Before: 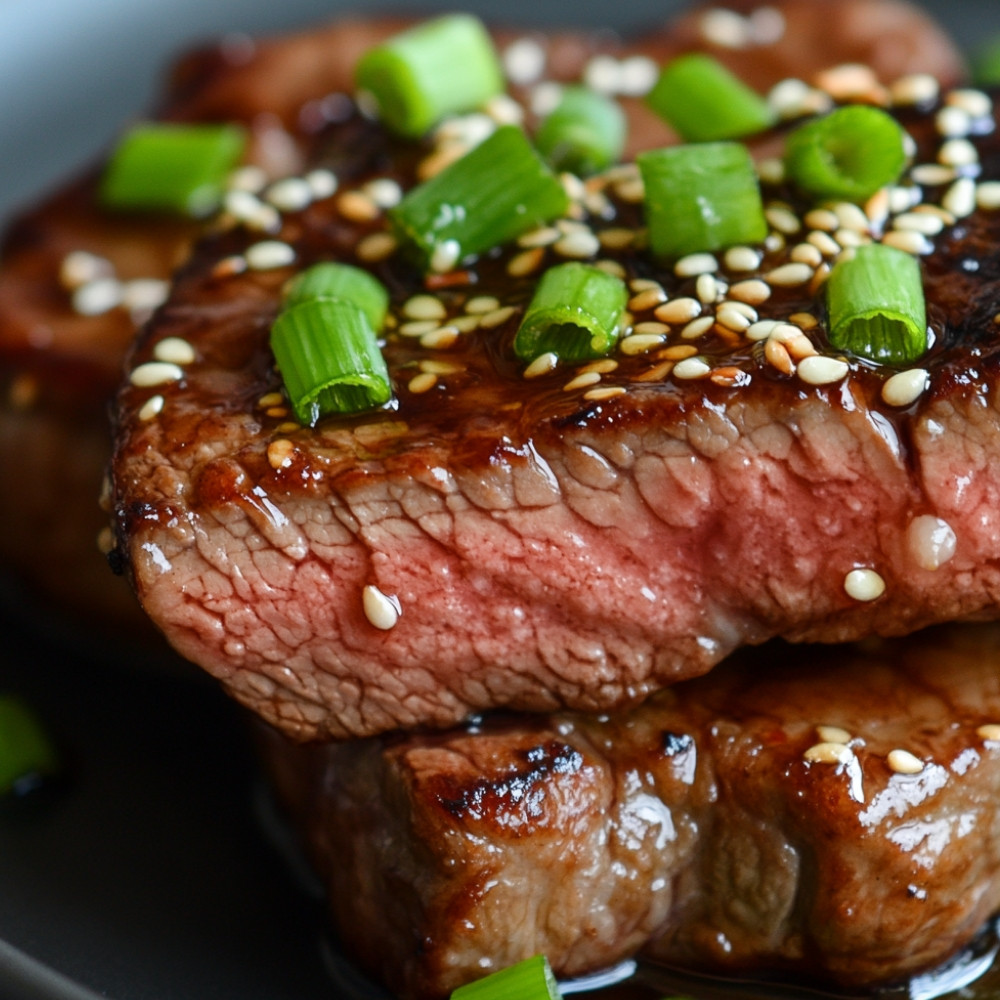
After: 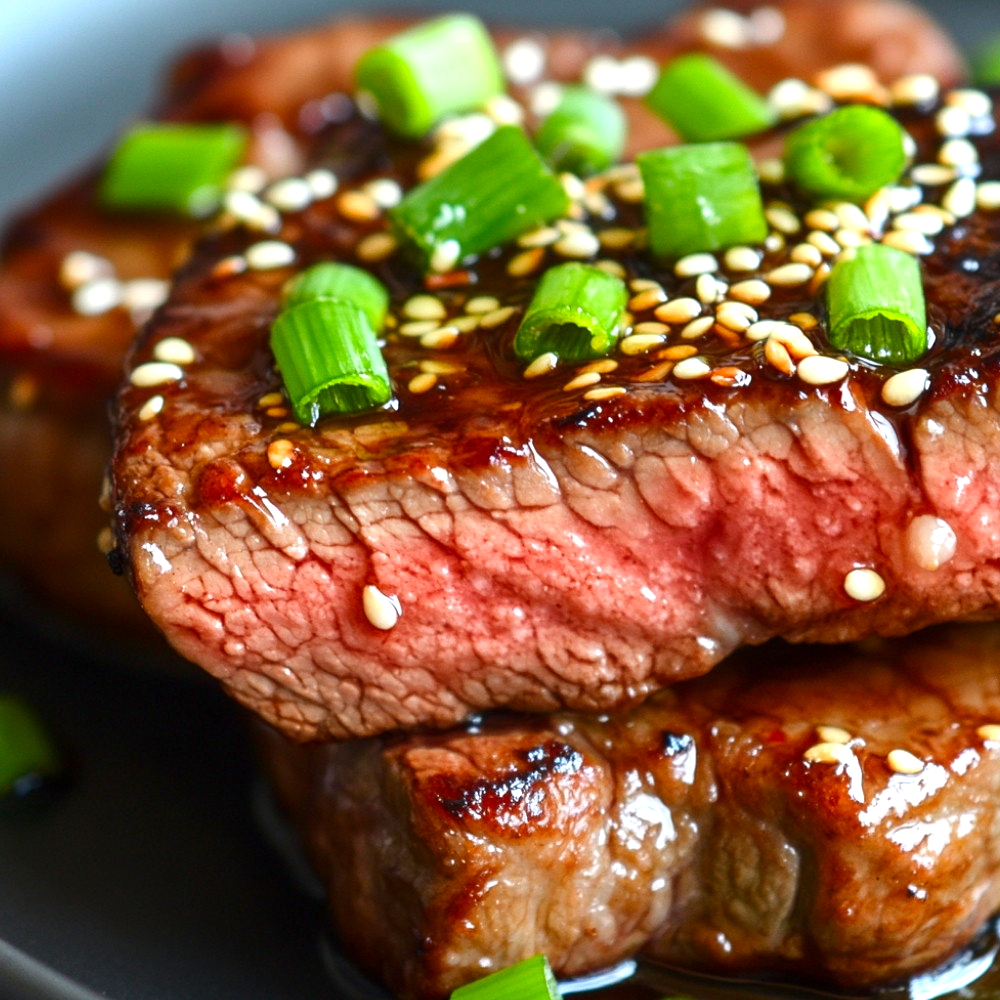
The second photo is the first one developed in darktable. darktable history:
contrast brightness saturation: contrast 0.04, saturation 0.16
exposure: exposure 0.77 EV, compensate highlight preservation false
